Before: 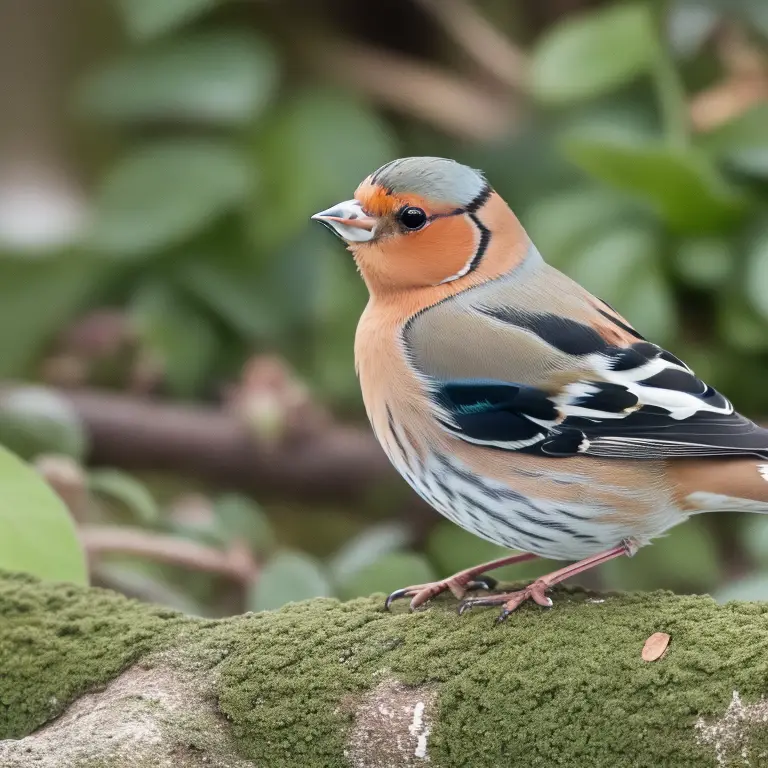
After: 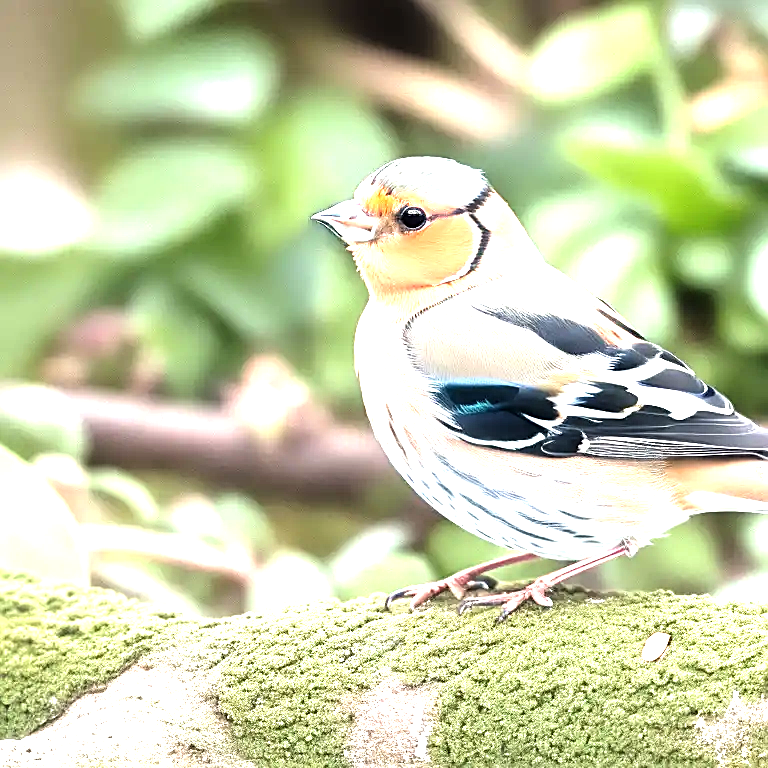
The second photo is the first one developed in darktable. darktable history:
sharpen: on, module defaults
exposure: black level correction 0, exposure 1.105 EV, compensate highlight preservation false
tone equalizer: -8 EV -1.12 EV, -7 EV -0.988 EV, -6 EV -0.886 EV, -5 EV -0.55 EV, -3 EV 0.61 EV, -2 EV 0.895 EV, -1 EV 1.01 EV, +0 EV 1.08 EV
